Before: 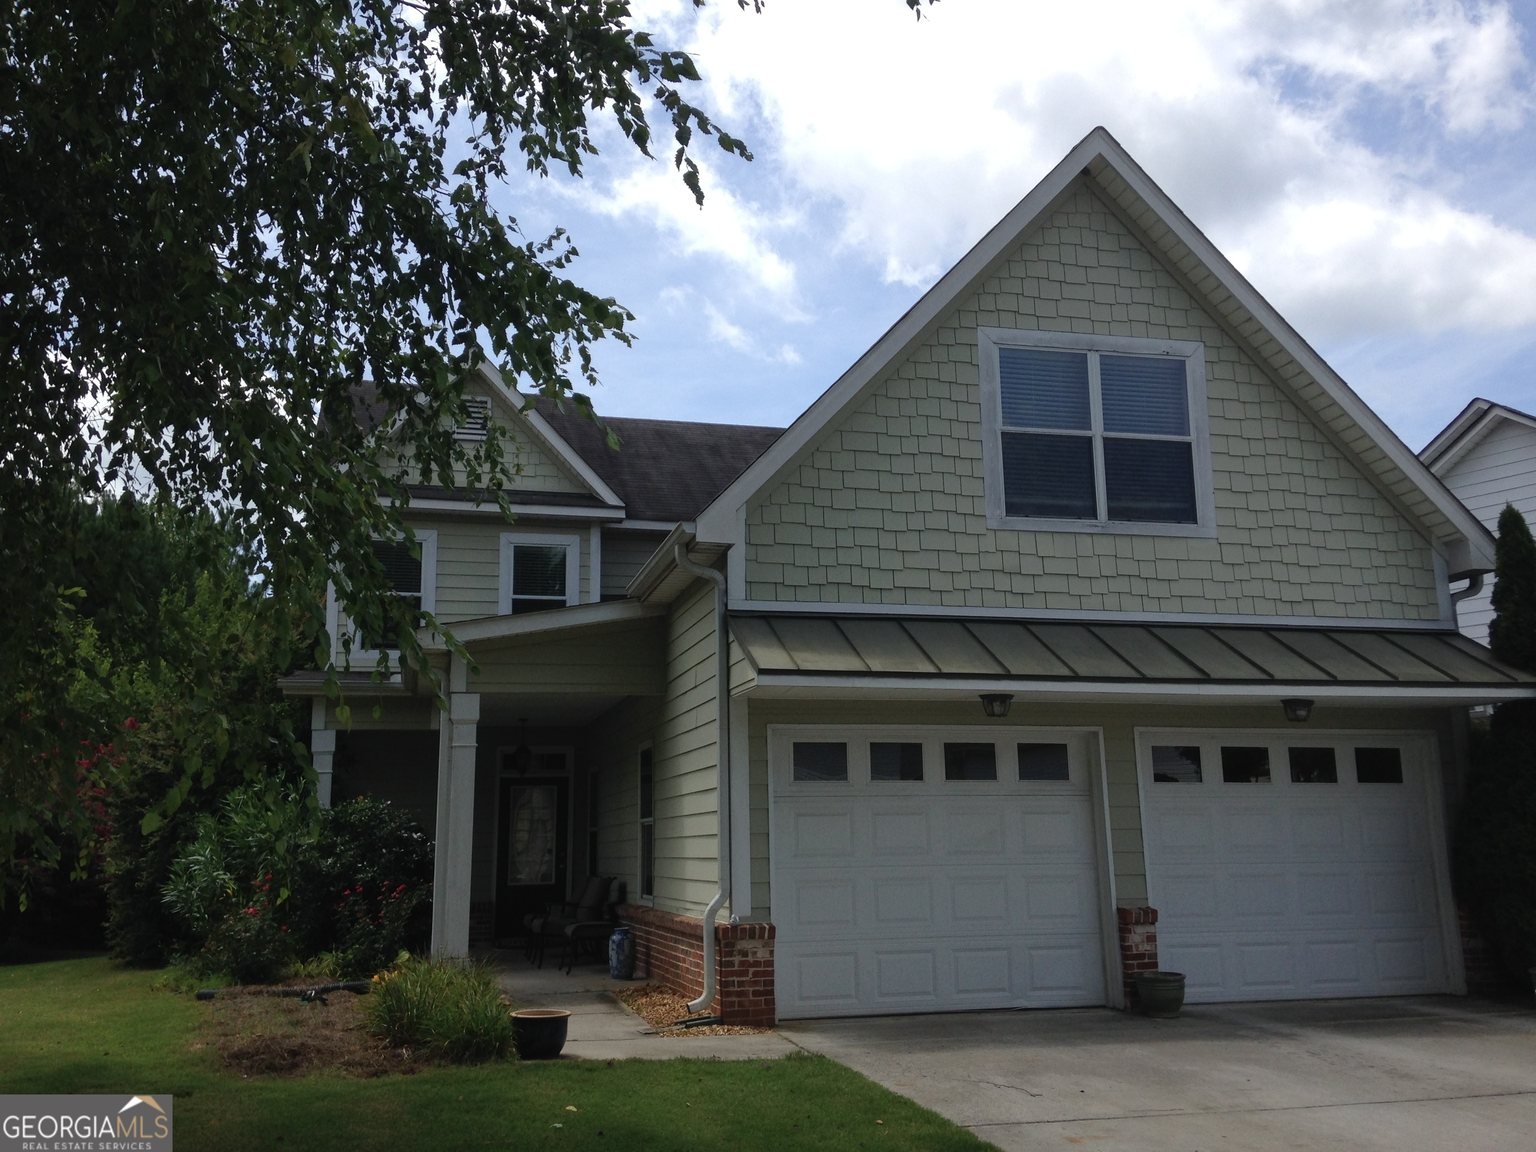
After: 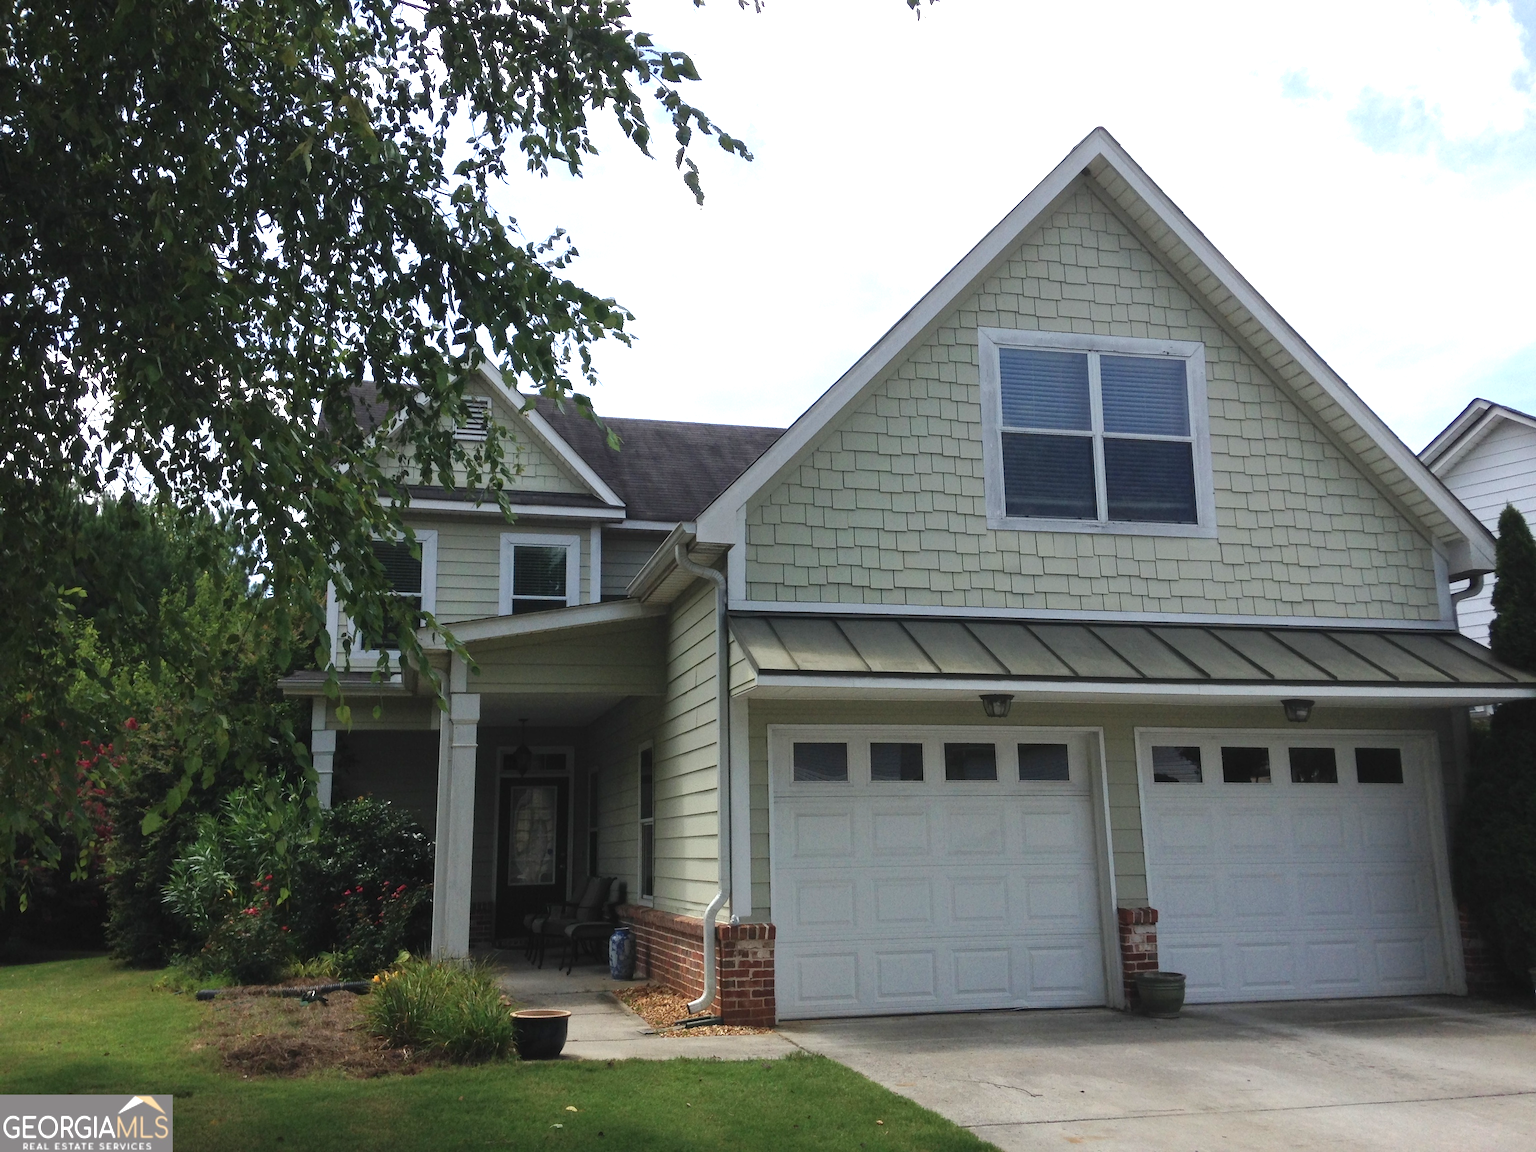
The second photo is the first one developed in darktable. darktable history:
exposure: exposure 1.138 EV, compensate highlight preservation false
